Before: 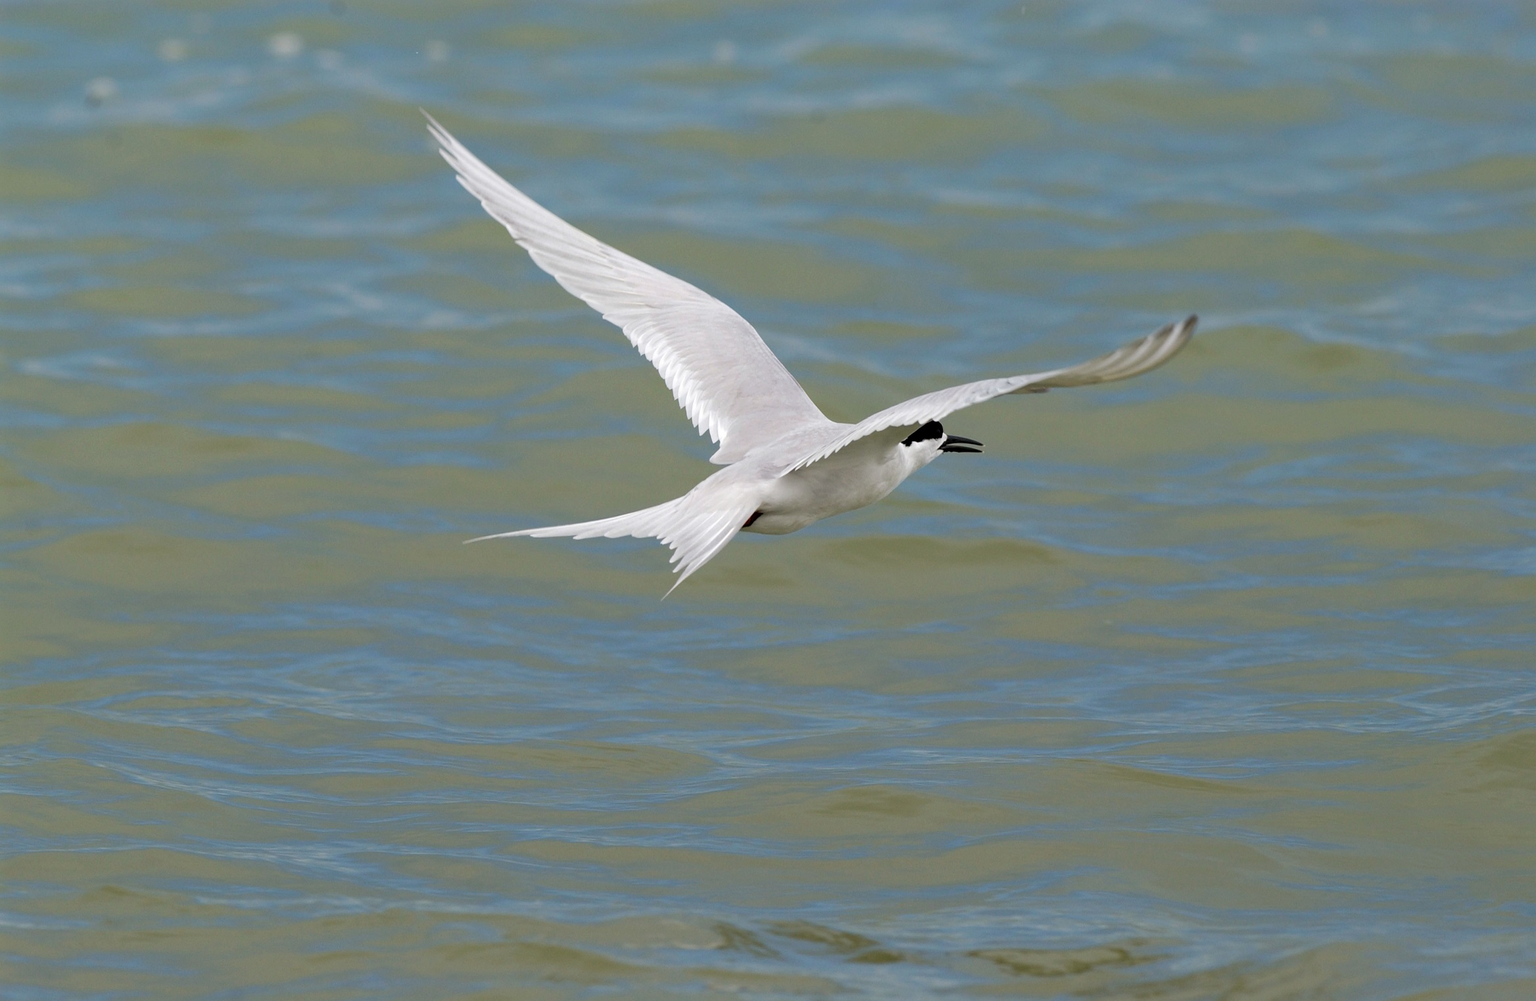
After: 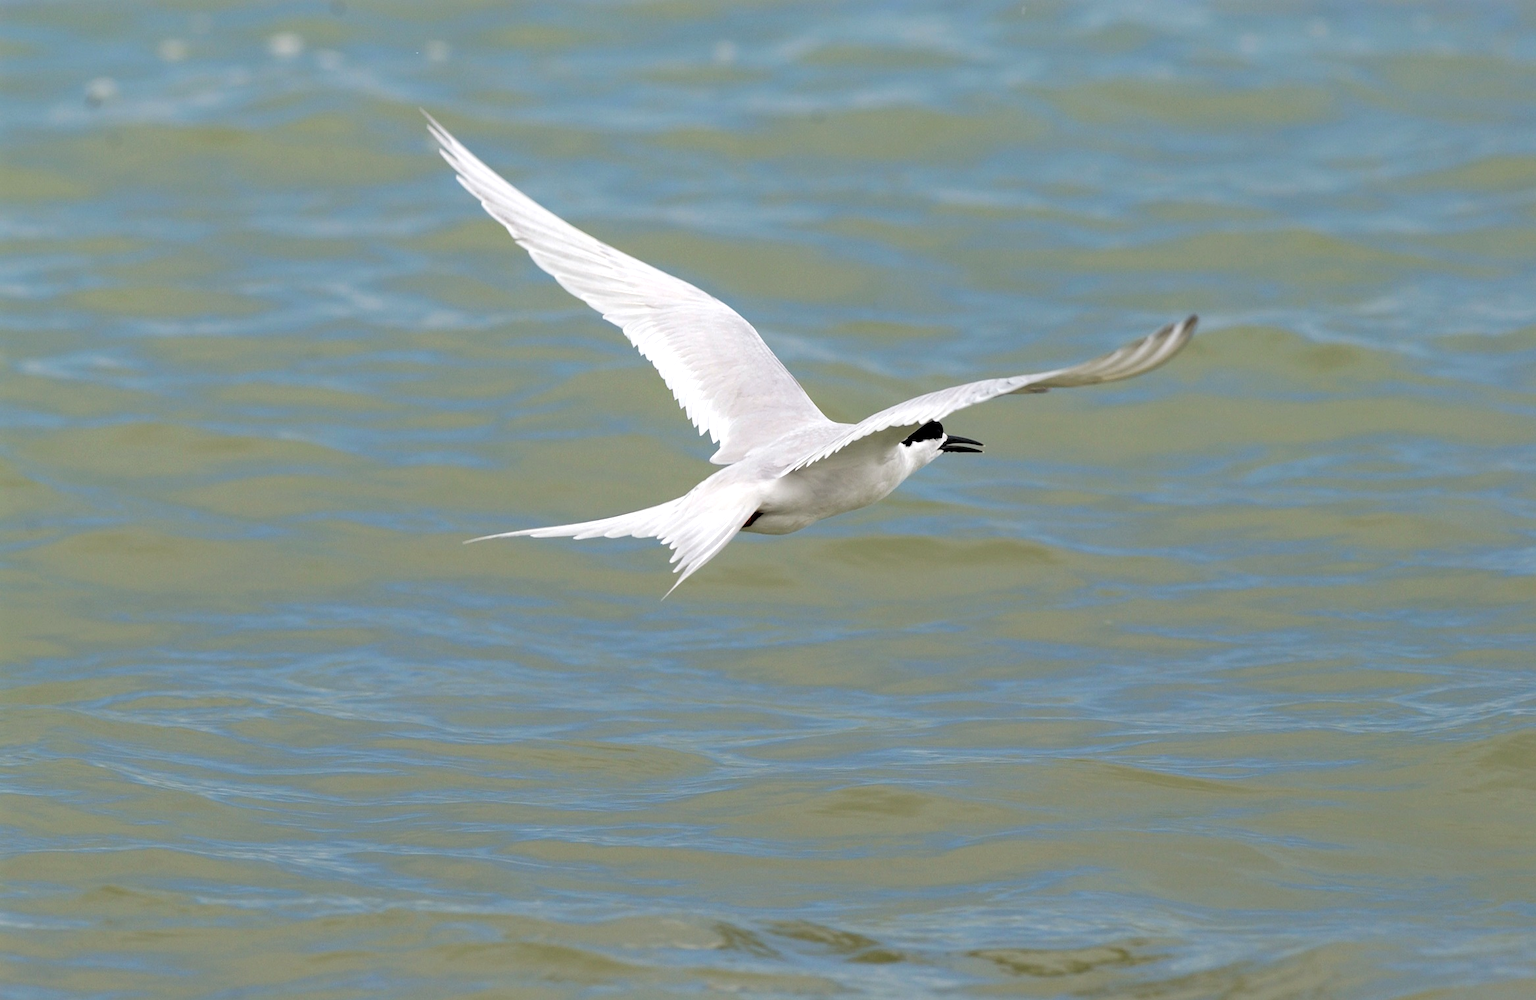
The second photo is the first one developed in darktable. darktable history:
tone equalizer: -8 EV -0.445 EV, -7 EV -0.363 EV, -6 EV -0.359 EV, -5 EV -0.213 EV, -3 EV 0.241 EV, -2 EV 0.342 EV, -1 EV 0.395 EV, +0 EV 0.436 EV
